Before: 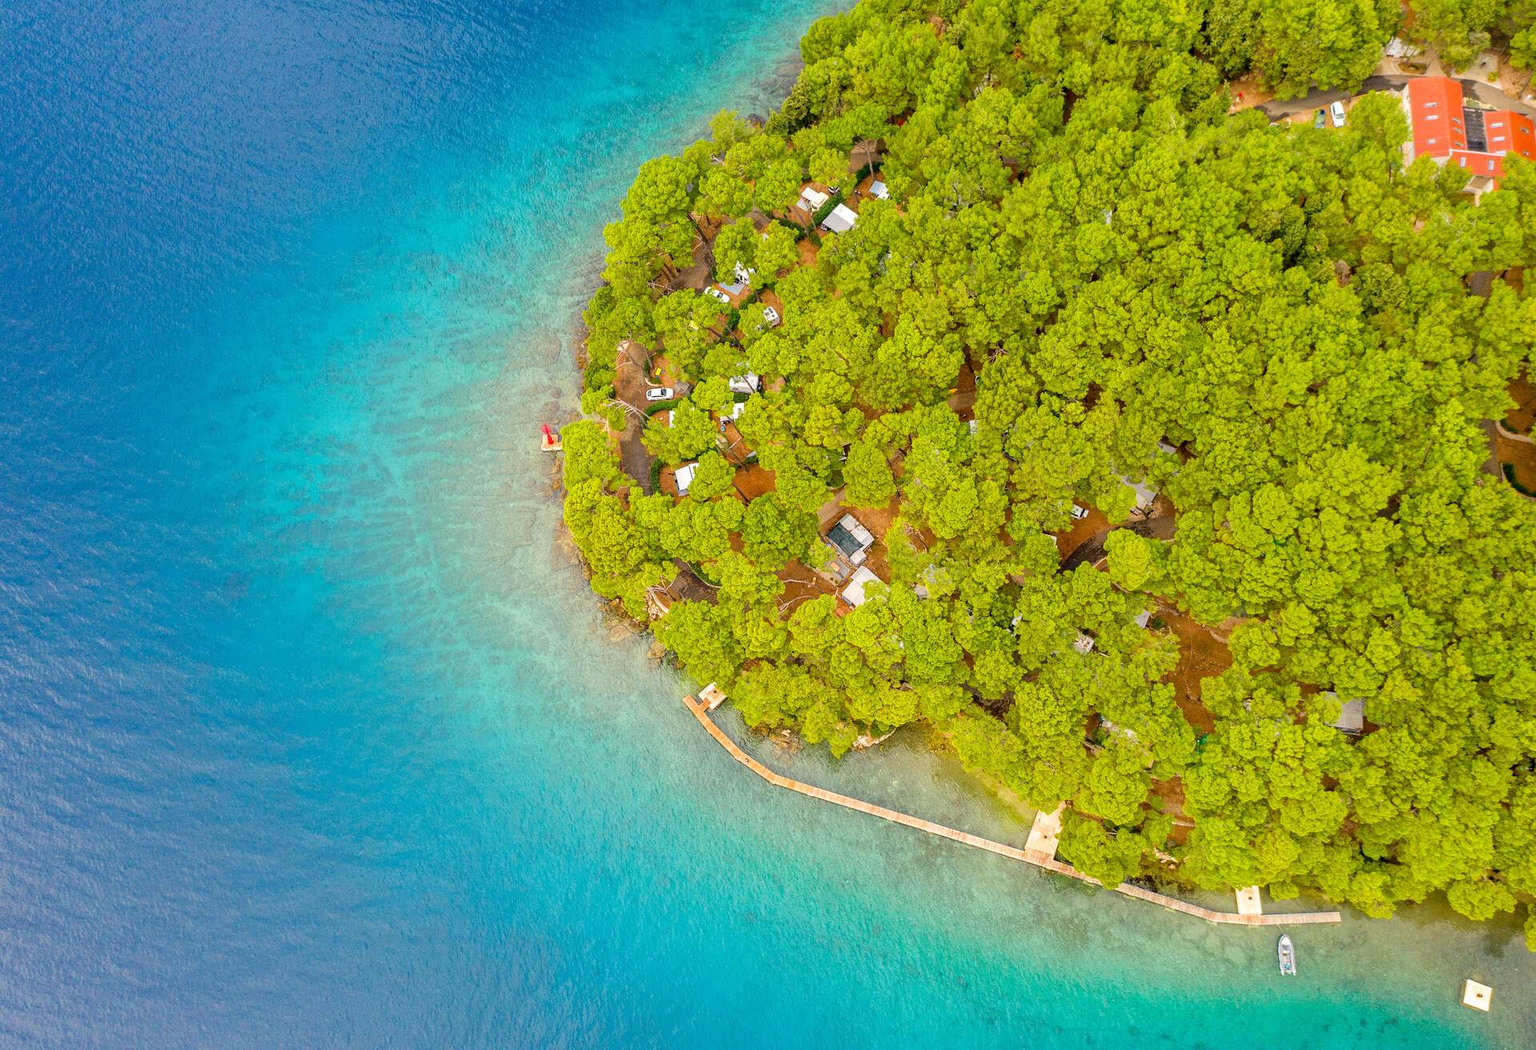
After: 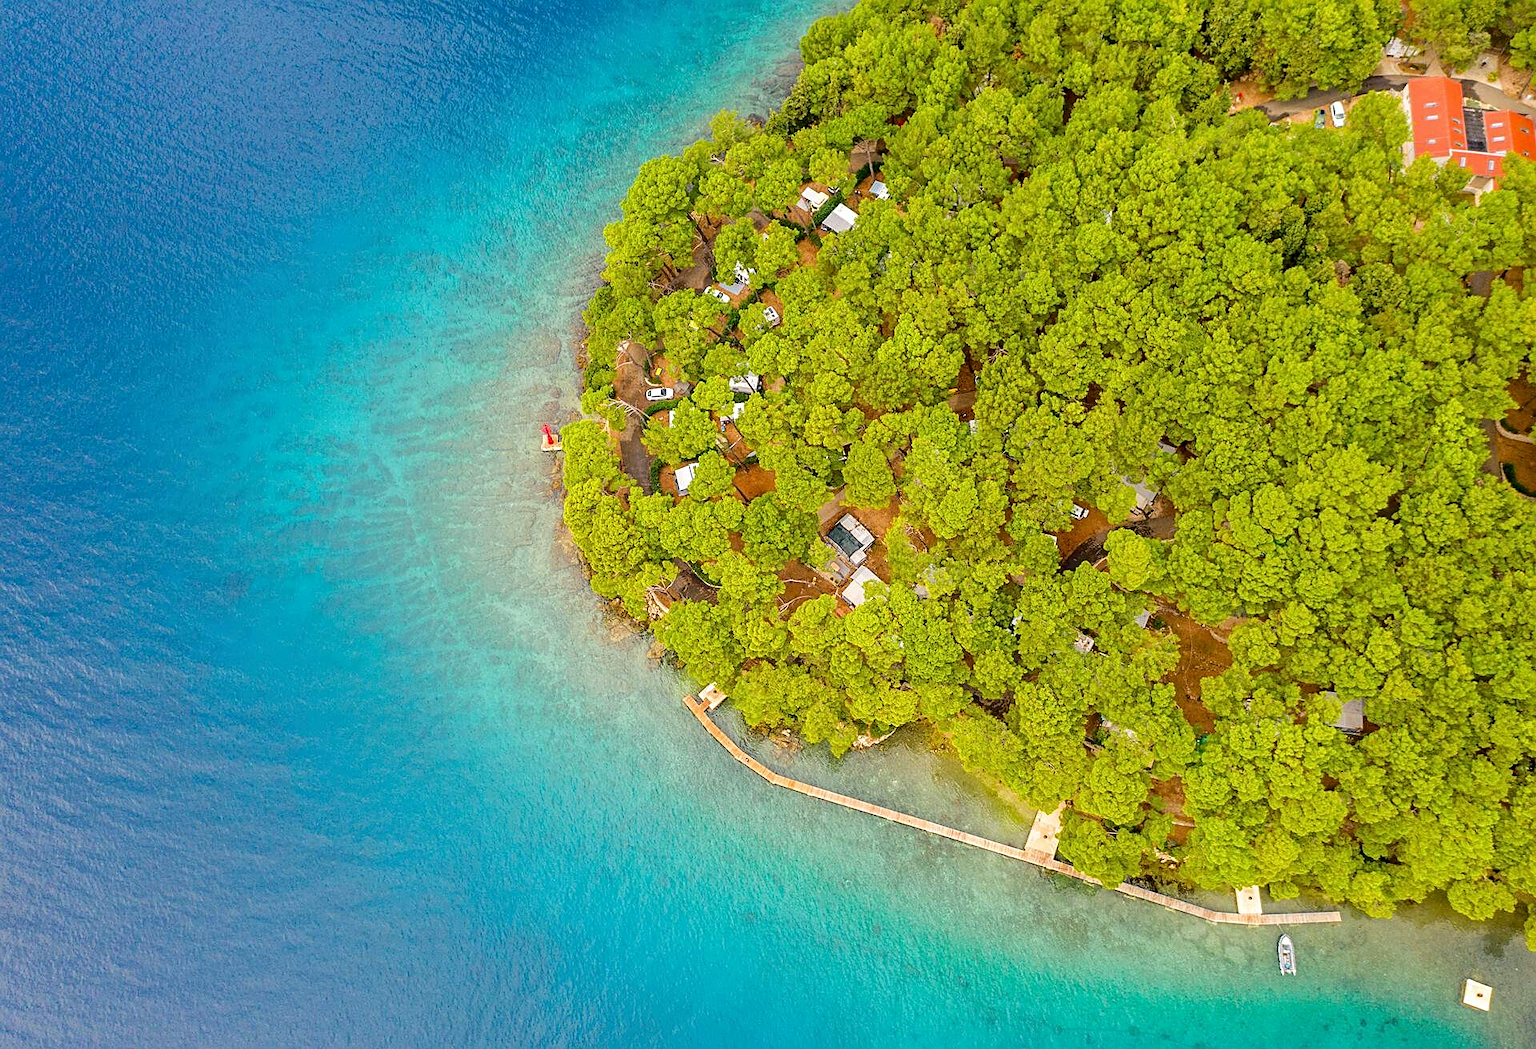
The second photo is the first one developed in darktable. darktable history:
tone curve: curves: ch0 [(0, 0) (0.003, 0.004) (0.011, 0.005) (0.025, 0.014) (0.044, 0.037) (0.069, 0.059) (0.1, 0.096) (0.136, 0.116) (0.177, 0.133) (0.224, 0.177) (0.277, 0.255) (0.335, 0.319) (0.399, 0.385) (0.468, 0.457) (0.543, 0.545) (0.623, 0.621) (0.709, 0.705) (0.801, 0.801) (0.898, 0.901) (1, 1)], color space Lab, independent channels, preserve colors none
sharpen: on, module defaults
